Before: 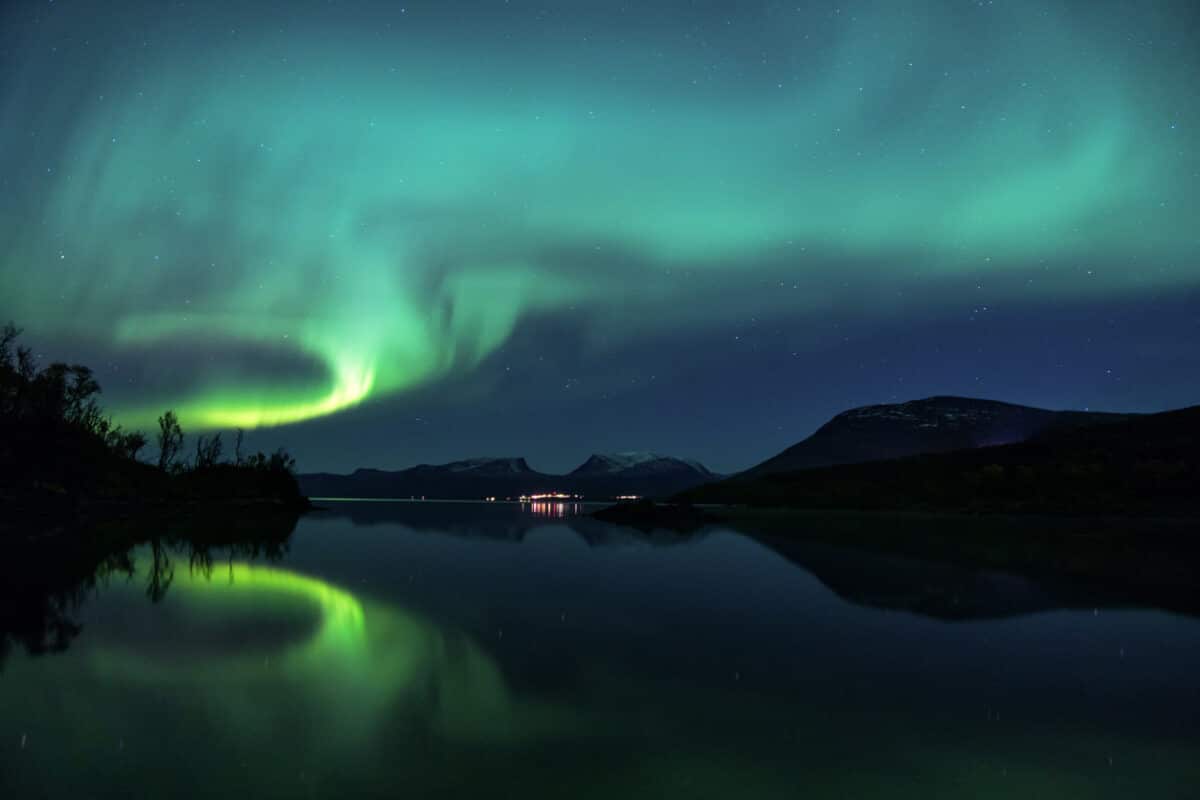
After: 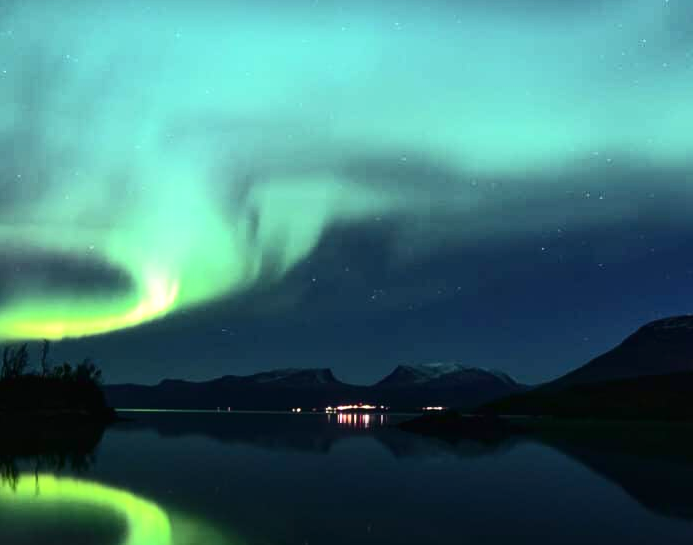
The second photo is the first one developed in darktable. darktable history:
exposure: black level correction -0.002, exposure 0.54 EV, compensate highlight preservation false
contrast brightness saturation: contrast 0.28
crop: left 16.202%, top 11.208%, right 26.045%, bottom 20.557%
